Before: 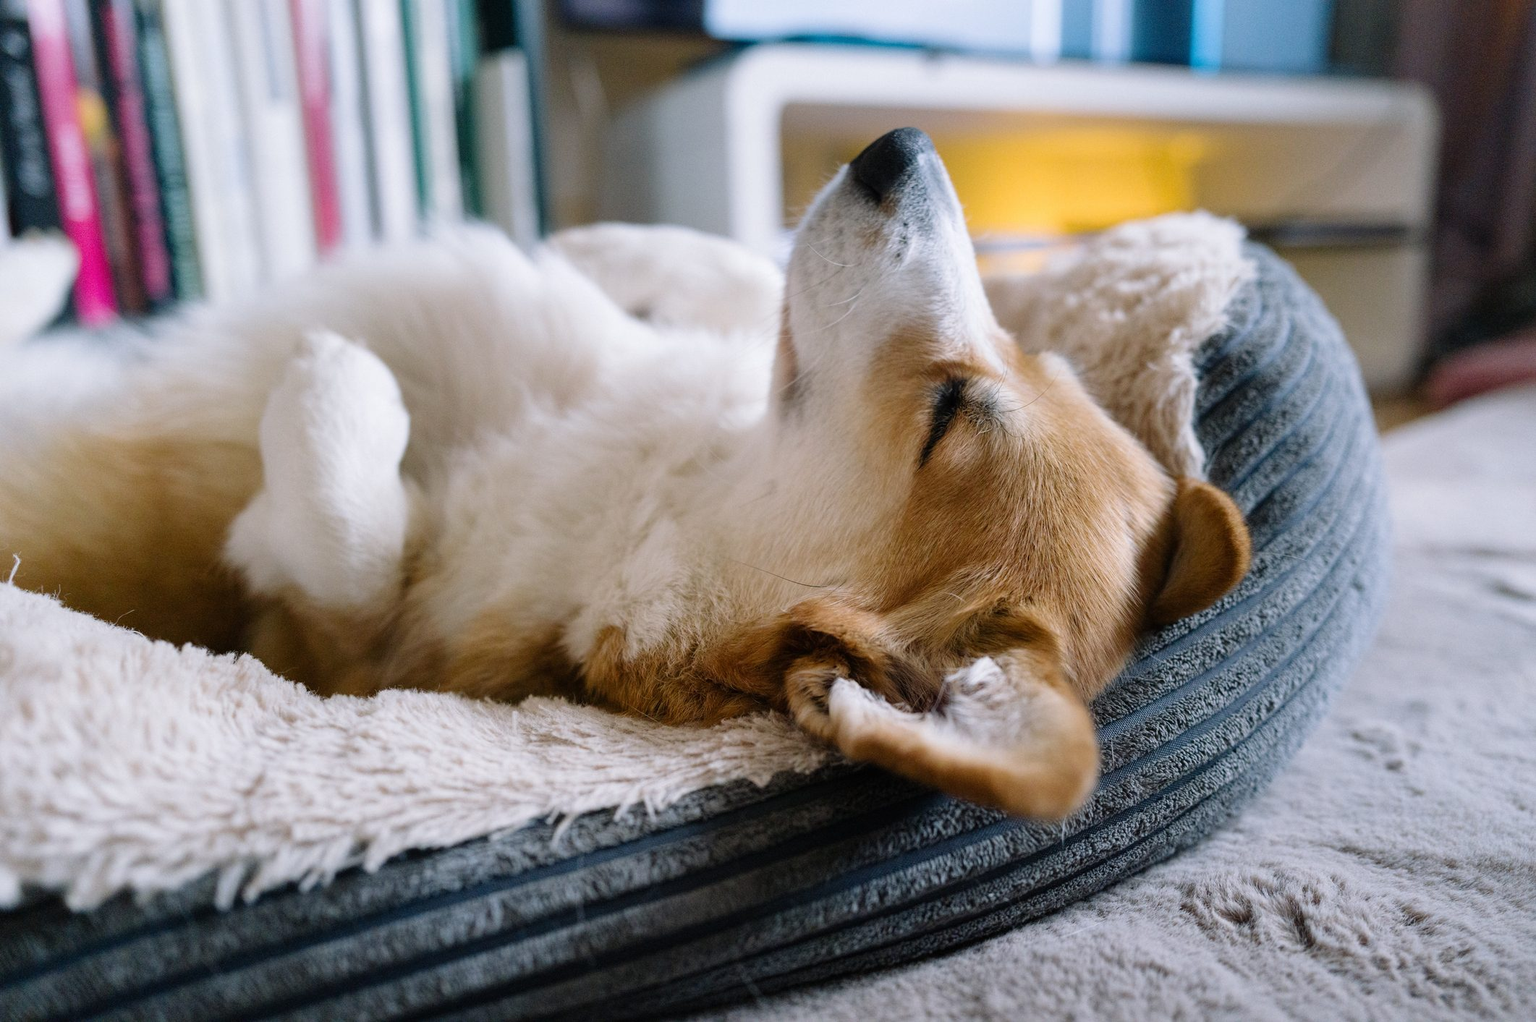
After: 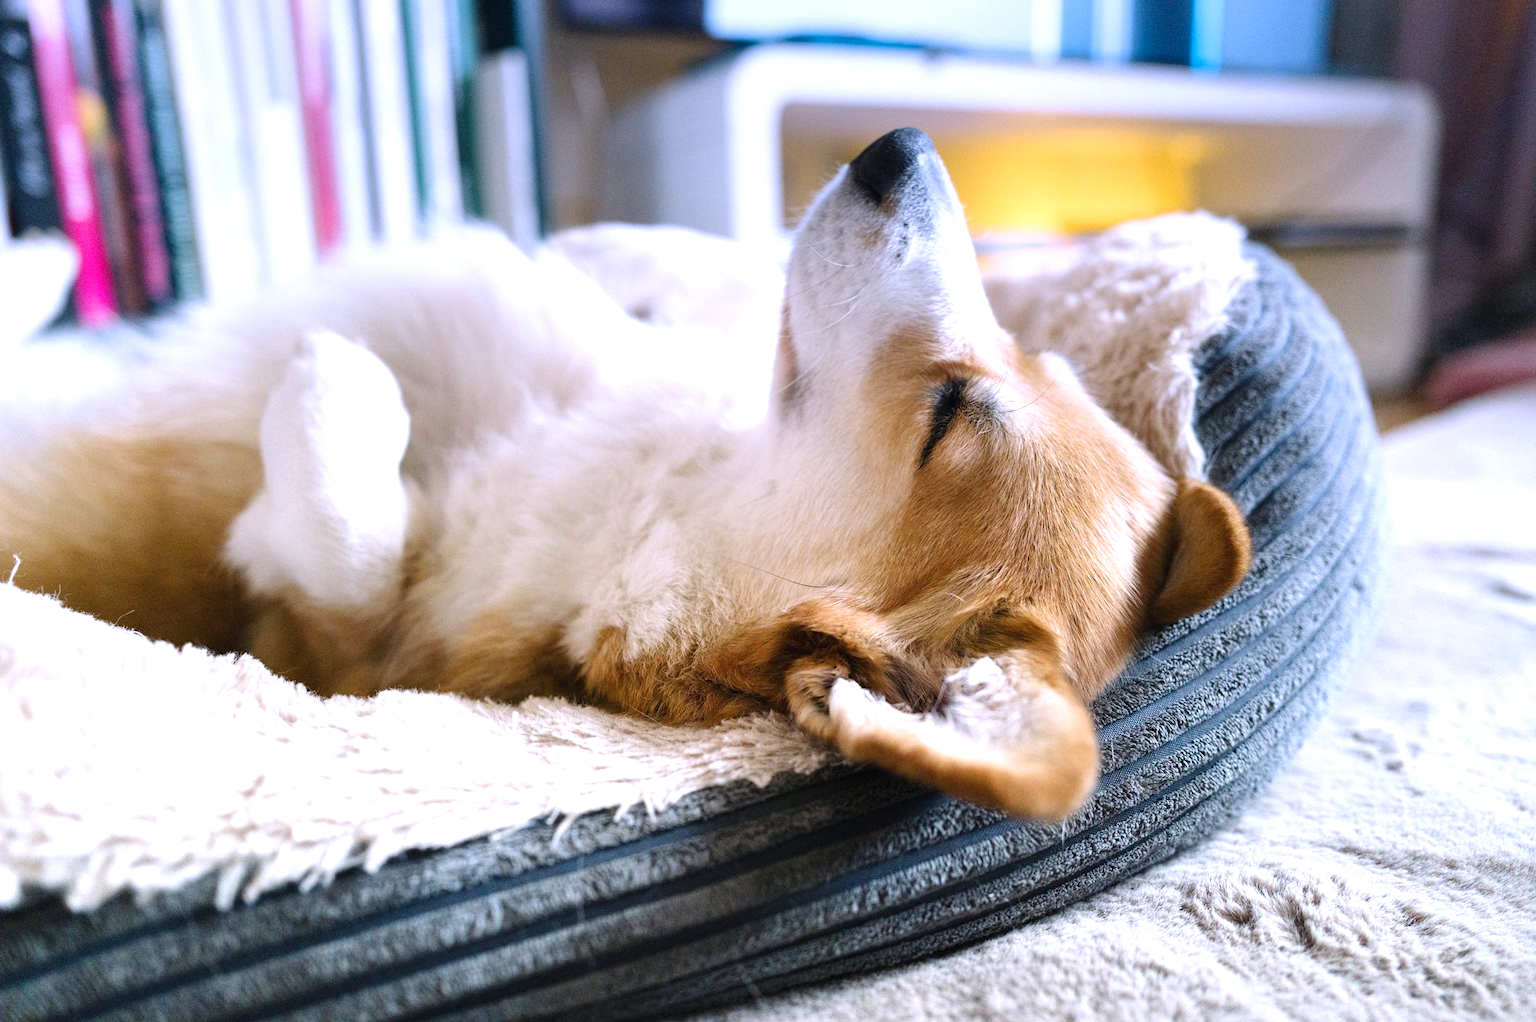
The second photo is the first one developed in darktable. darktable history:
graduated density: hue 238.83°, saturation 50%
exposure: black level correction 0, exposure 1.198 EV, compensate exposure bias true, compensate highlight preservation false
